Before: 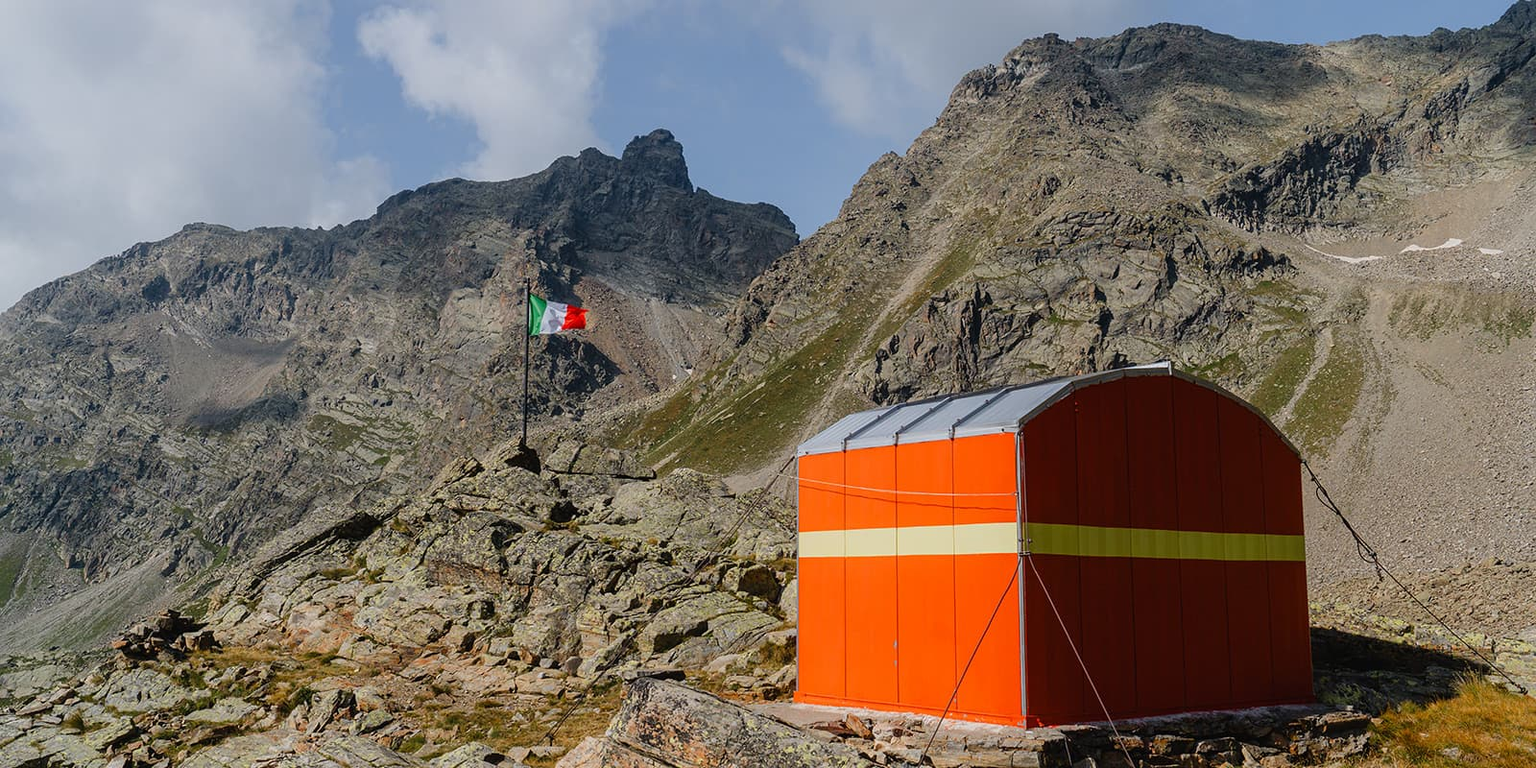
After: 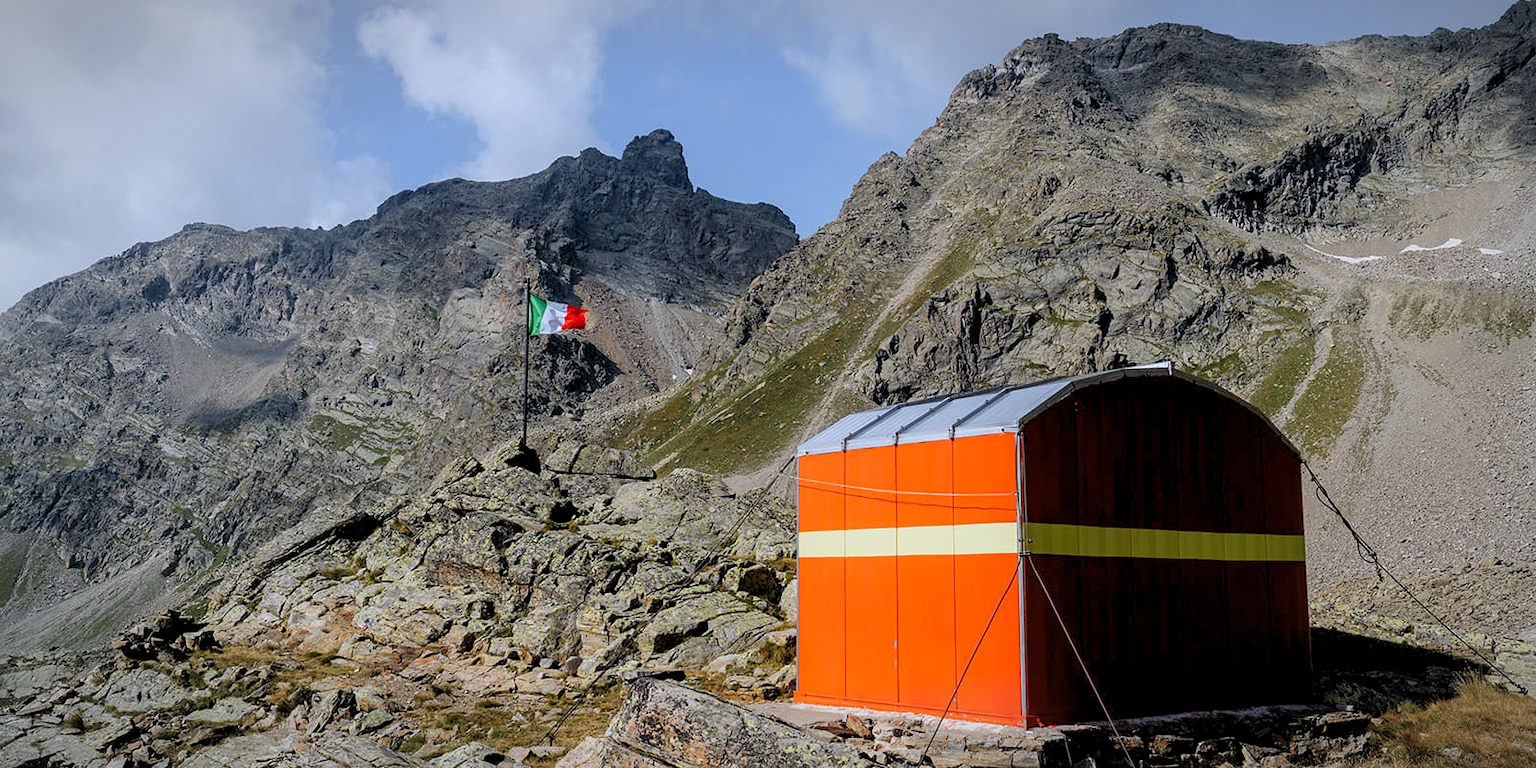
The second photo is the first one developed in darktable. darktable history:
vignetting: fall-off radius 70%, automatic ratio true
rgb levels: levels [[0.01, 0.419, 0.839], [0, 0.5, 1], [0, 0.5, 1]]
white balance: red 0.954, blue 1.079
